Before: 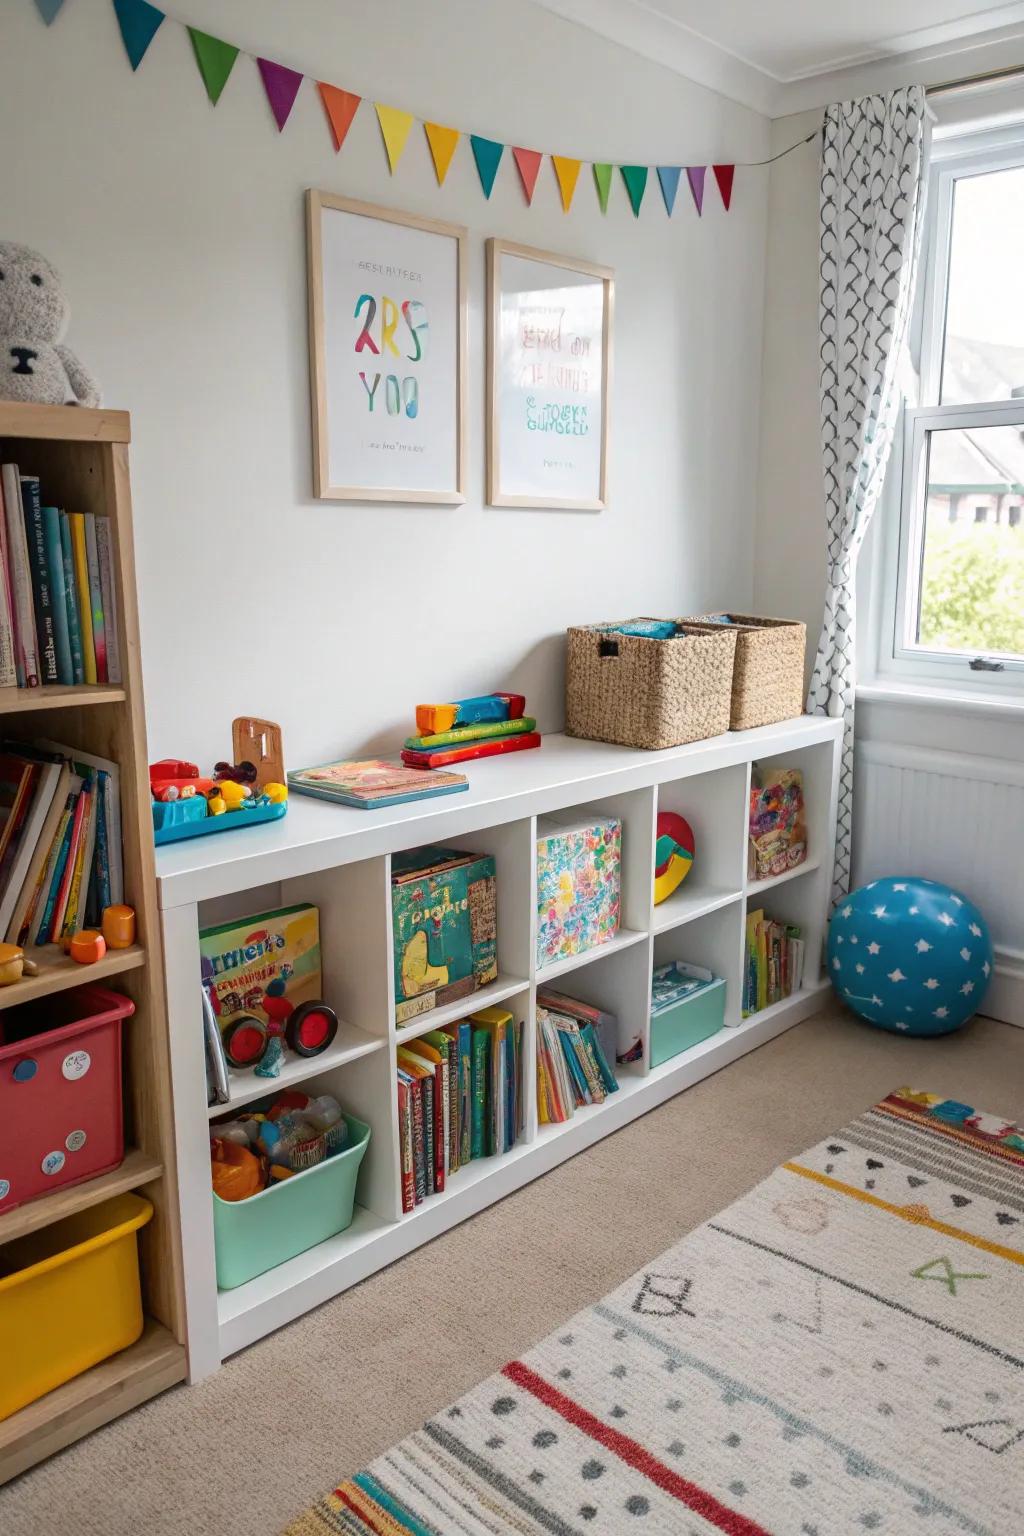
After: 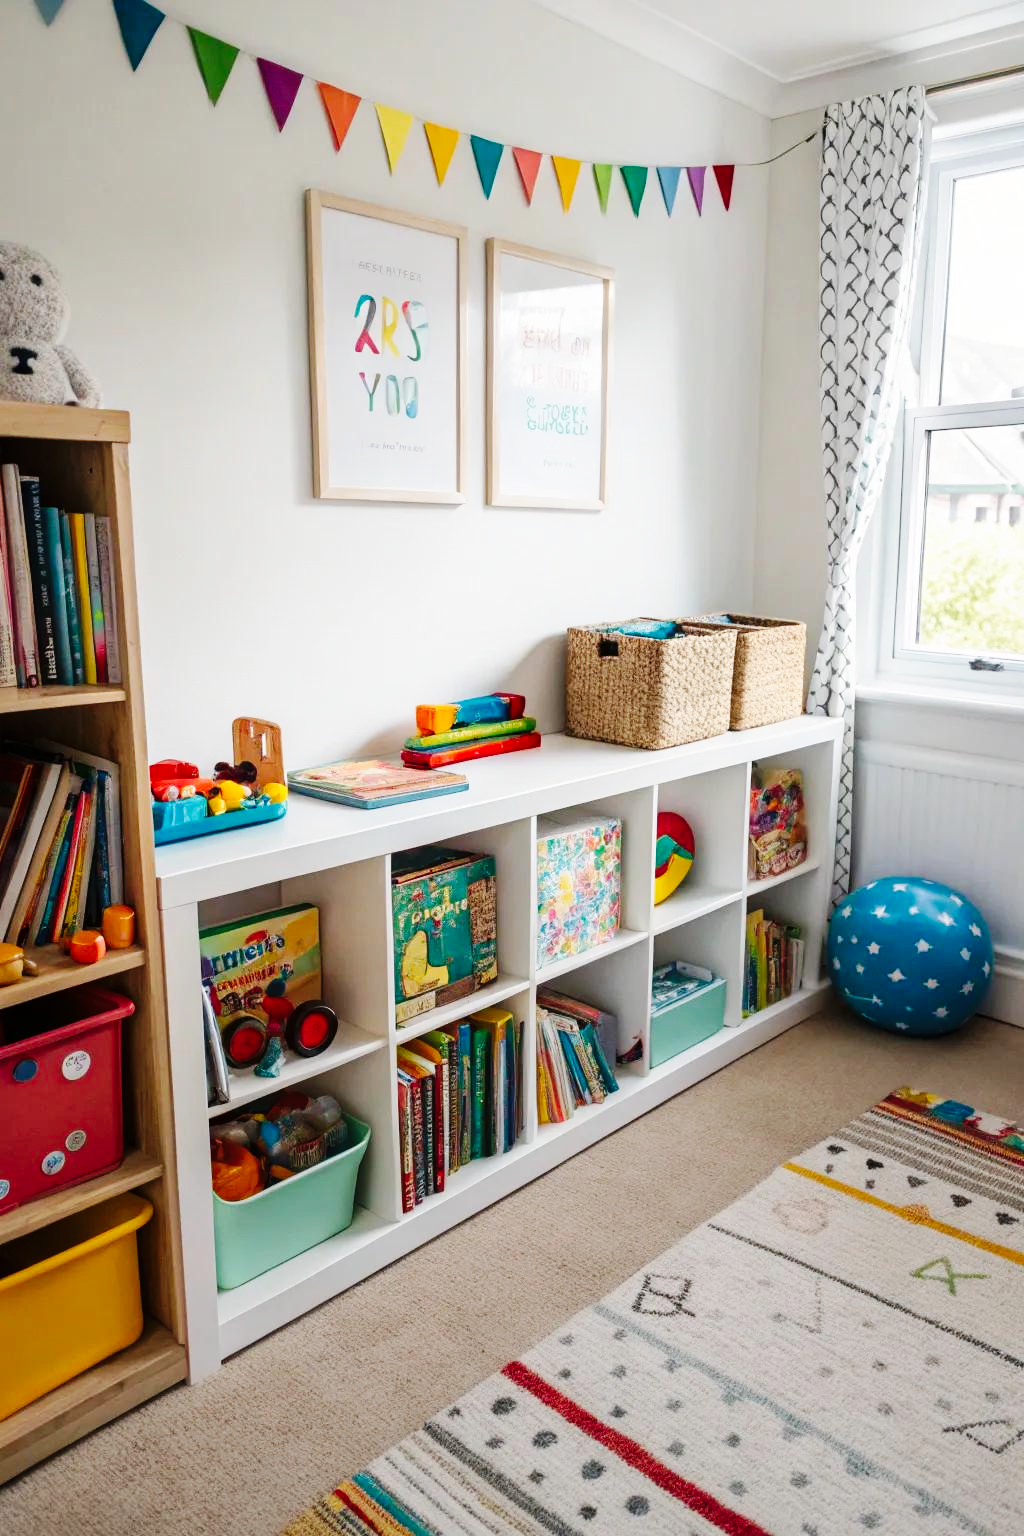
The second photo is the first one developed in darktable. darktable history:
base curve: curves: ch0 [(0, 0) (0.036, 0.025) (0.121, 0.166) (0.206, 0.329) (0.605, 0.79) (1, 1)], preserve colors none
graduated density: rotation -180°, offset 24.95
